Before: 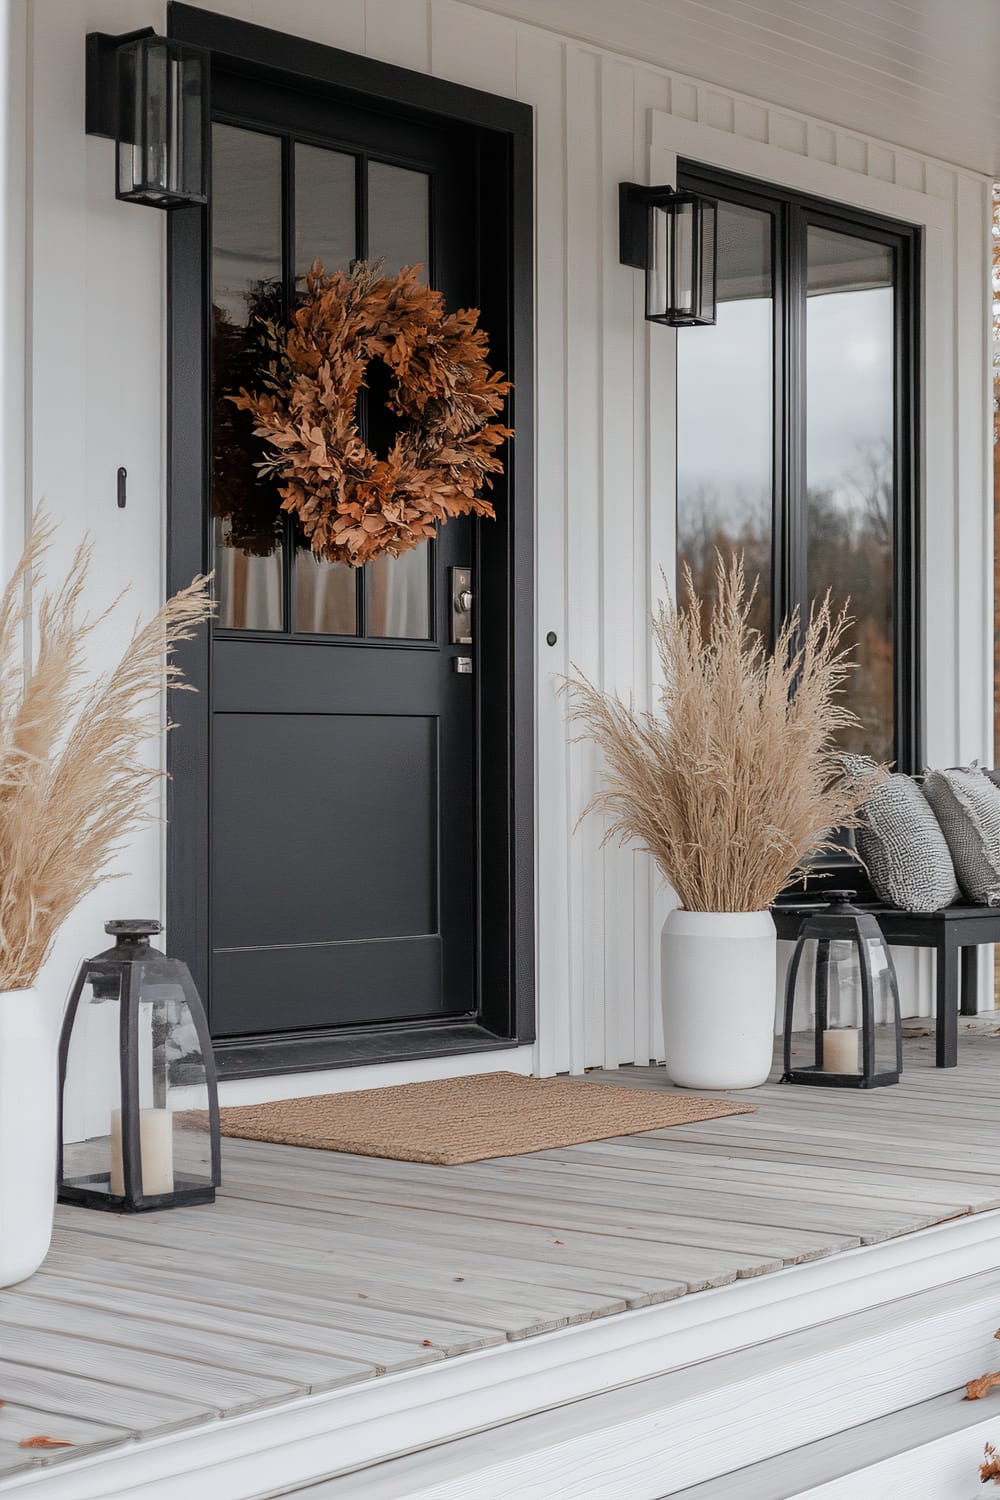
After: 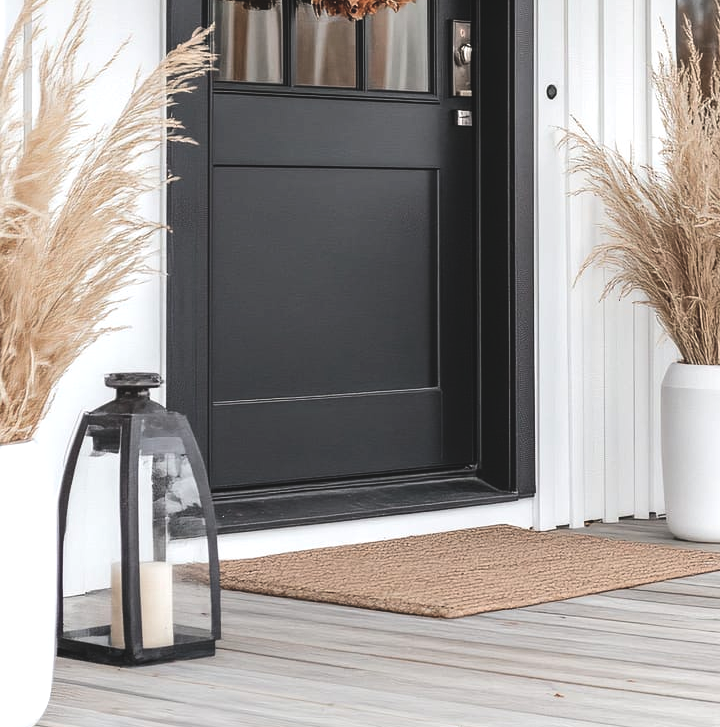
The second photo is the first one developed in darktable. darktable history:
exposure: black level correction -0.015, compensate highlight preservation false
tone equalizer: -8 EV -0.75 EV, -7 EV -0.7 EV, -6 EV -0.6 EV, -5 EV -0.4 EV, -3 EV 0.4 EV, -2 EV 0.6 EV, -1 EV 0.7 EV, +0 EV 0.75 EV, edges refinement/feathering 500, mask exposure compensation -1.57 EV, preserve details no
crop: top 36.498%, right 27.964%, bottom 14.995%
